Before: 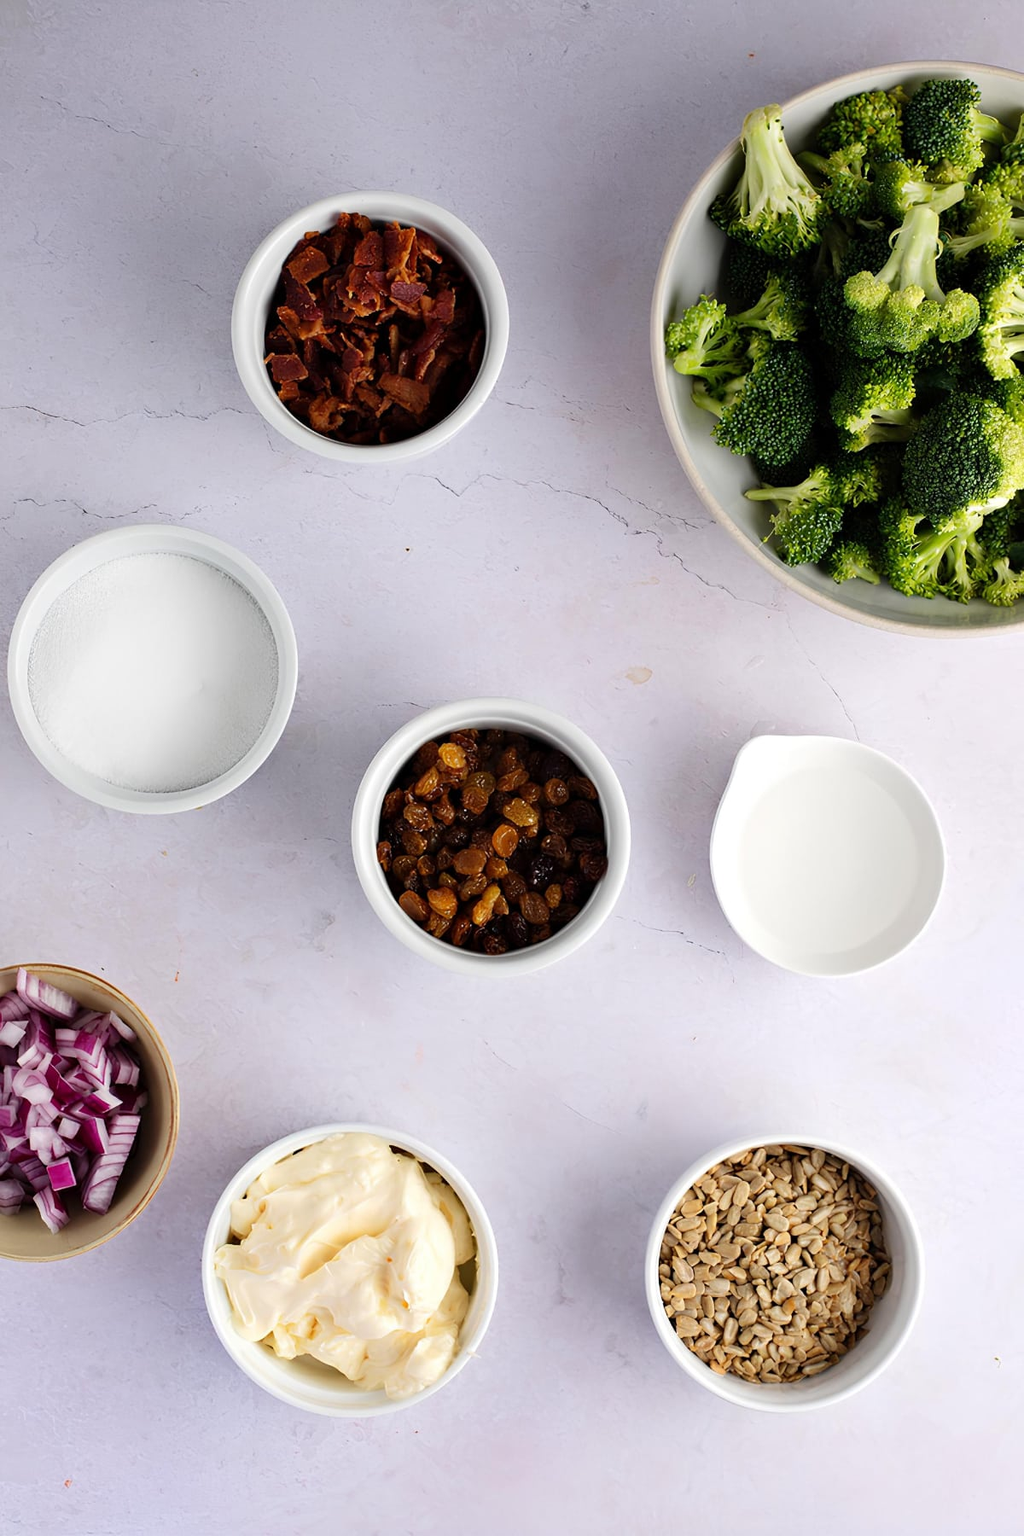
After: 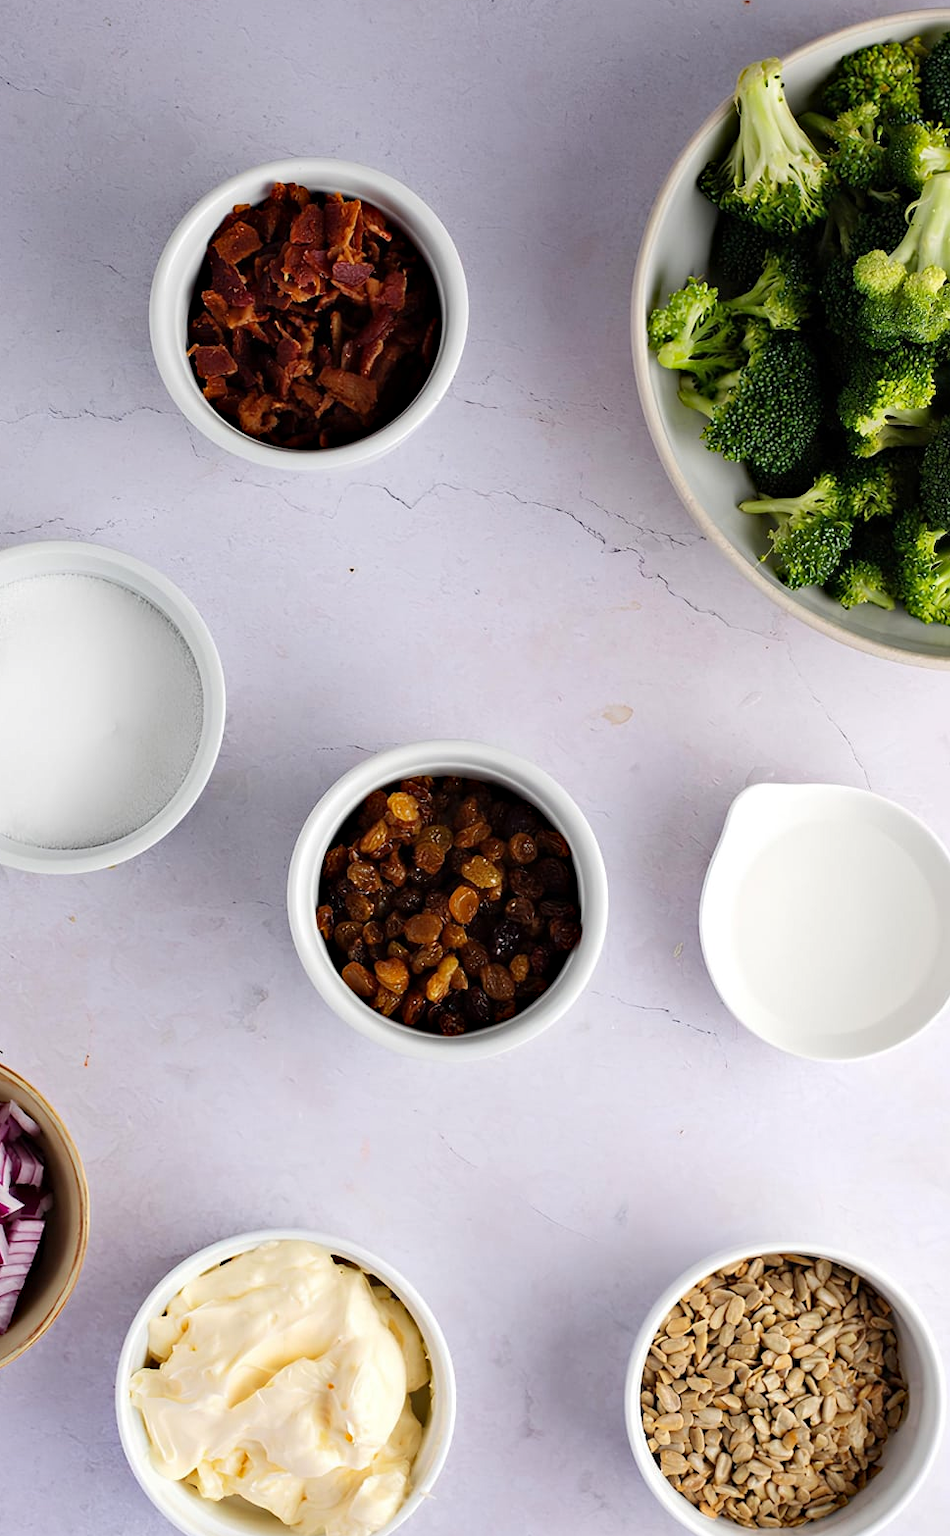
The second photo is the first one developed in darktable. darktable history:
haze removal: compatibility mode true, adaptive false
crop: left 9.959%, top 3.532%, right 9.25%, bottom 9.413%
